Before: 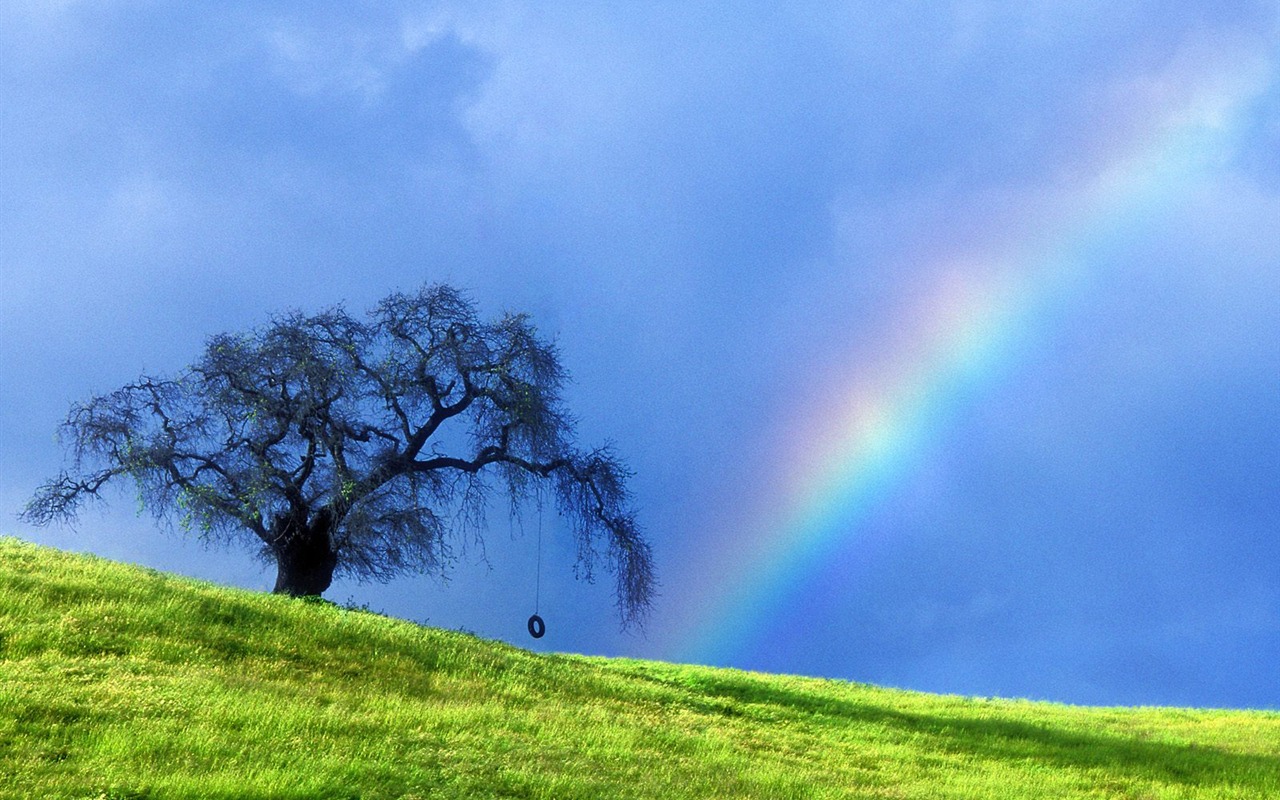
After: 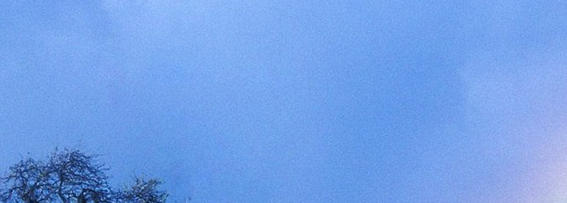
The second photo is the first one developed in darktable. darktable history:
crop: left 28.879%, top 16.79%, right 26.747%, bottom 57.77%
